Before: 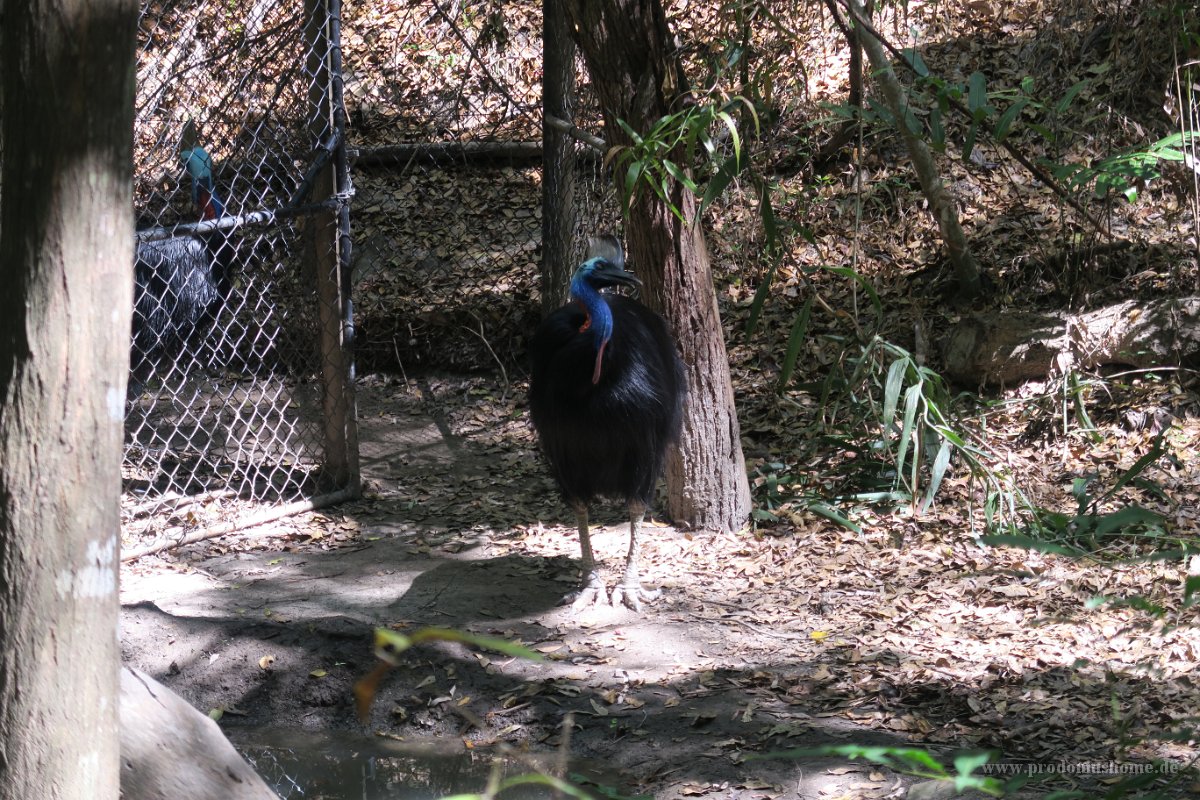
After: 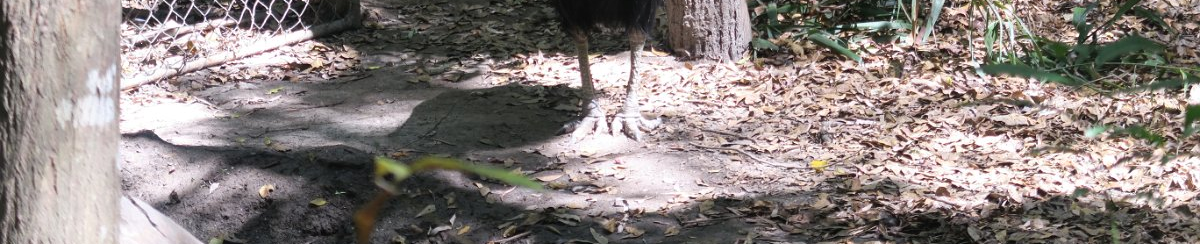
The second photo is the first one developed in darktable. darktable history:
crop and rotate: top 58.916%, bottom 10.515%
